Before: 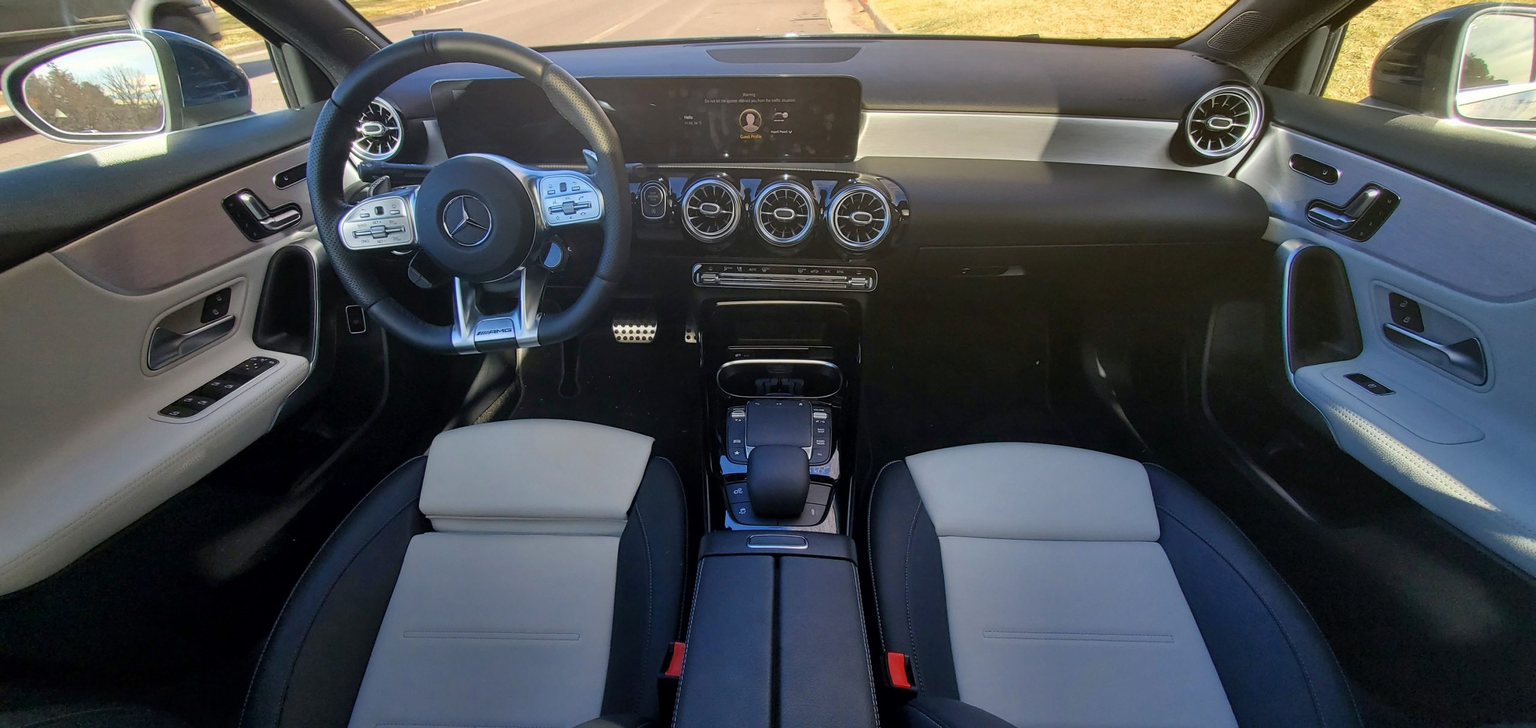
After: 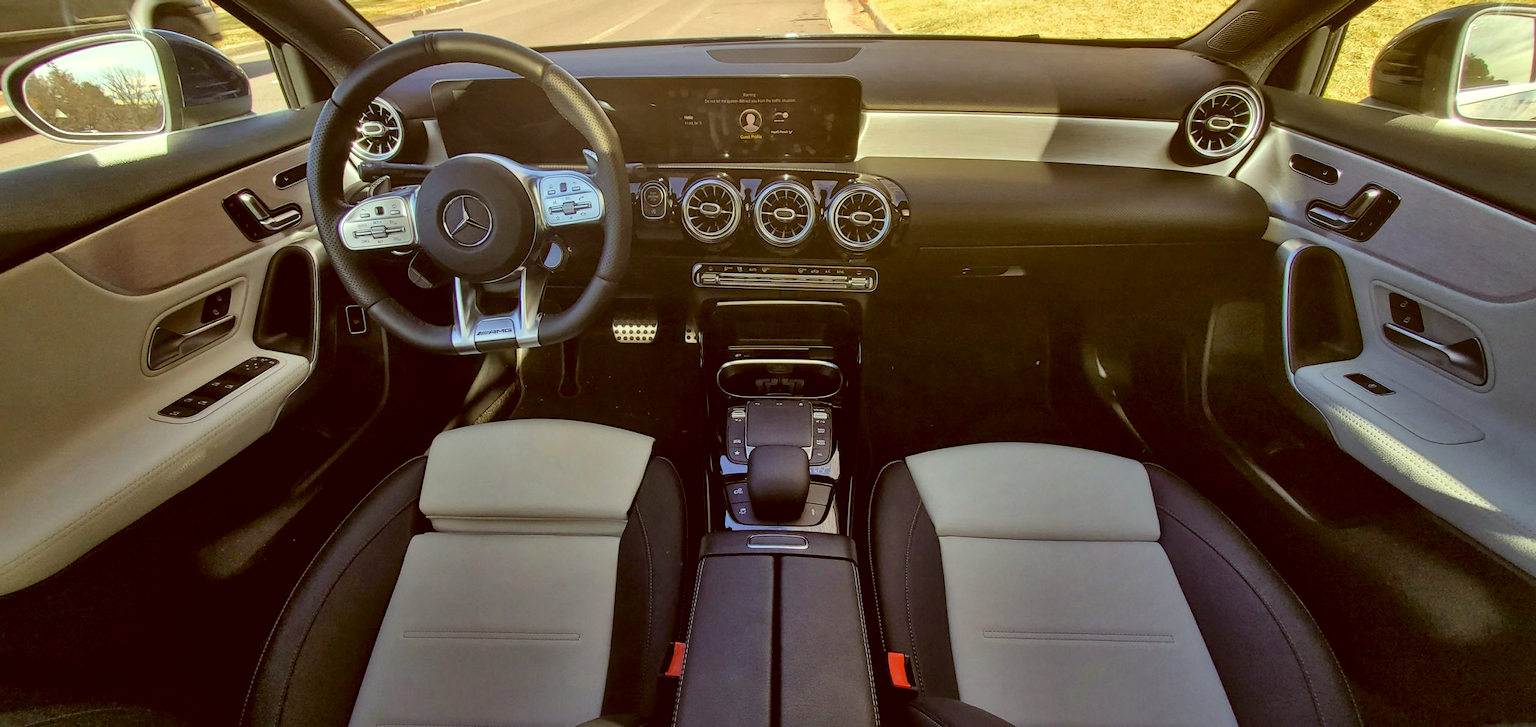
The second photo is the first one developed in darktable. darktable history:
local contrast: mode bilateral grid, contrast 19, coarseness 49, detail 149%, midtone range 0.2
color correction: highlights a* -6.1, highlights b* 9.48, shadows a* 10.74, shadows b* 24.09
shadows and highlights: shadows 35.8, highlights -34.98, soften with gaussian
